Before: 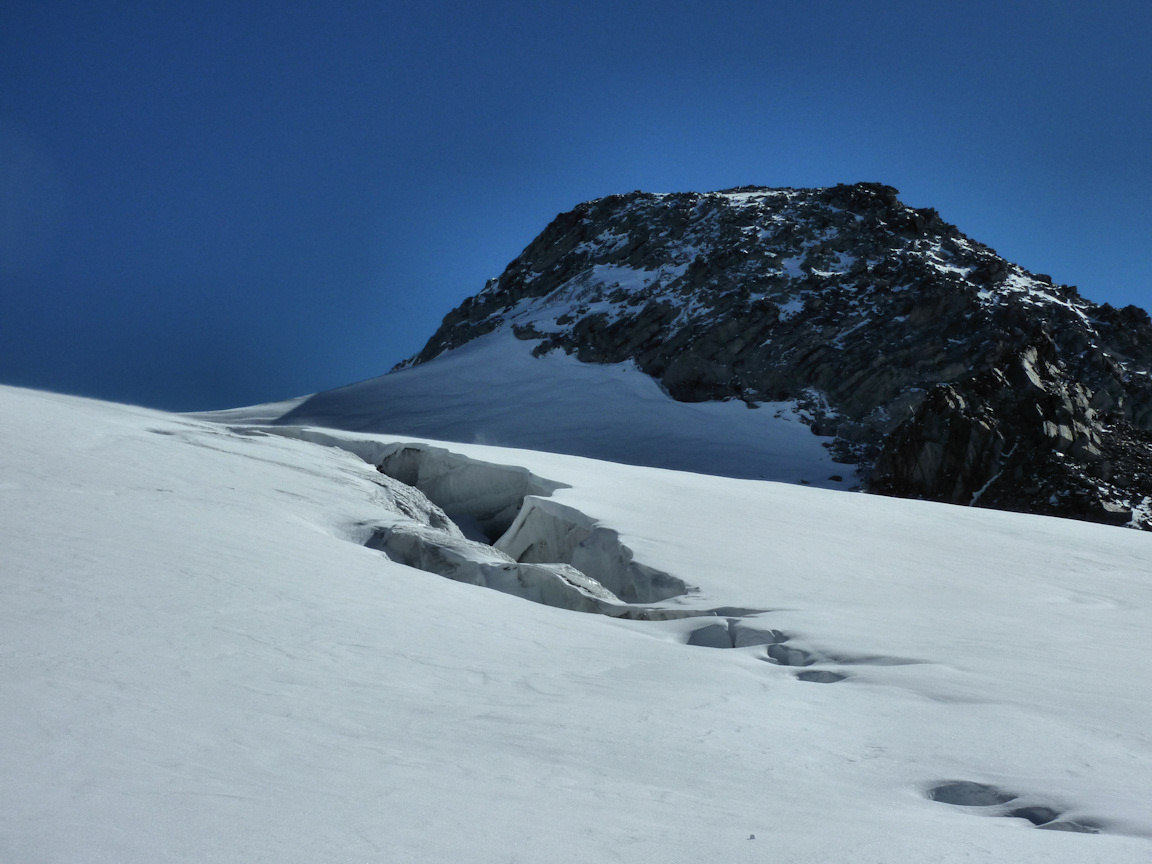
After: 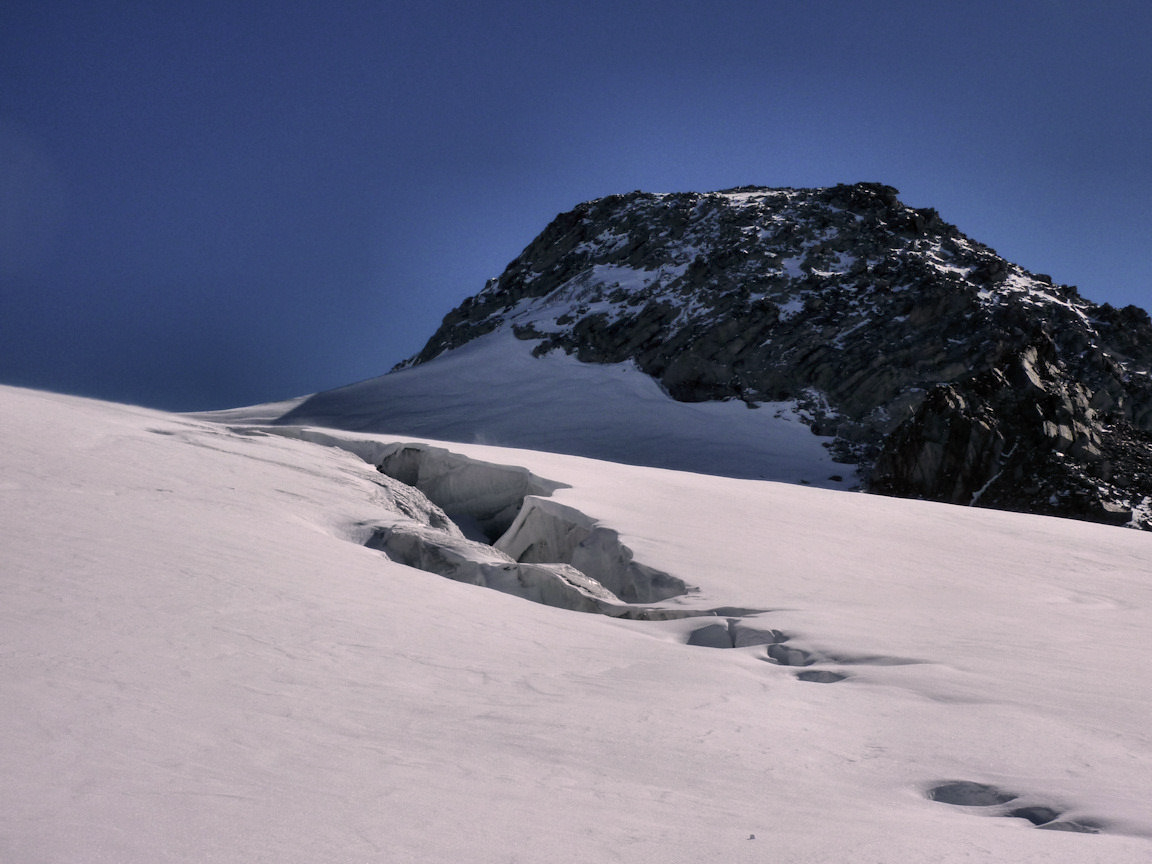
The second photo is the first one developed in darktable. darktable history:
exposure: exposure -0.069 EV, compensate highlight preservation false
color correction: highlights a* 12.62, highlights b* 5.42
contrast brightness saturation: saturation -0.067
local contrast: highlights 106%, shadows 99%, detail 119%, midtone range 0.2
